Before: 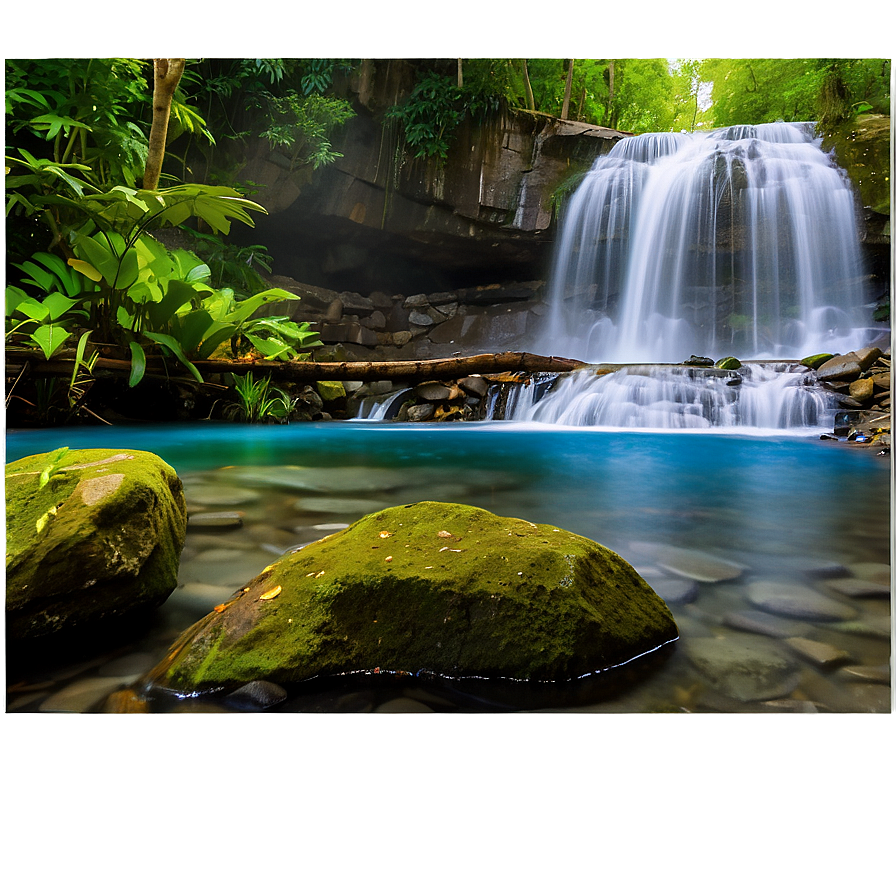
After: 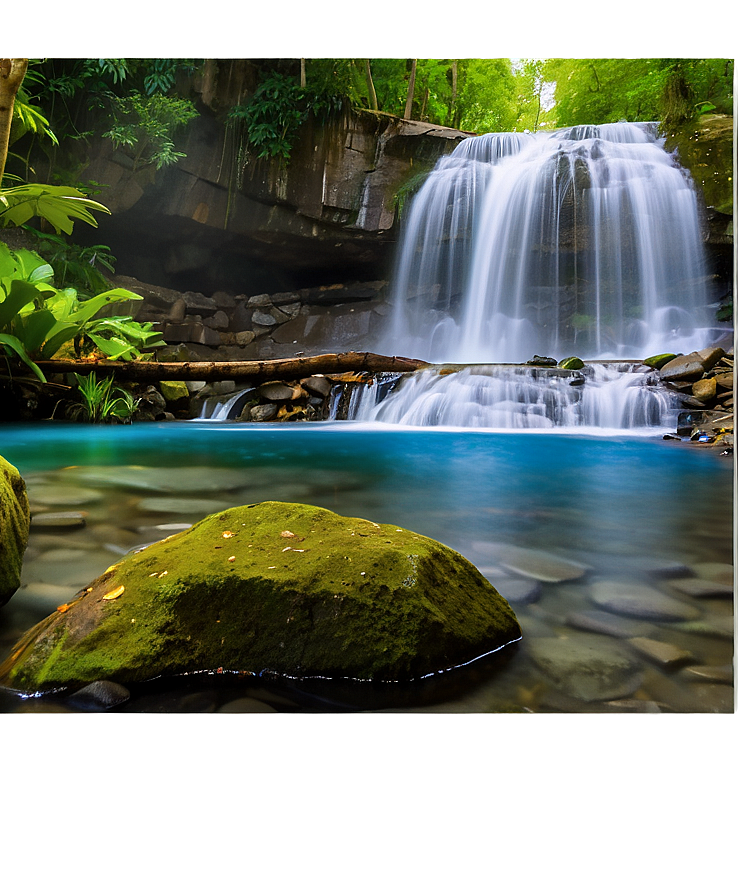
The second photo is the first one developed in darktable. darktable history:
crop: left 17.588%, bottom 0.044%
shadows and highlights: shadows 29.32, highlights -29.19, low approximation 0.01, soften with gaussian
